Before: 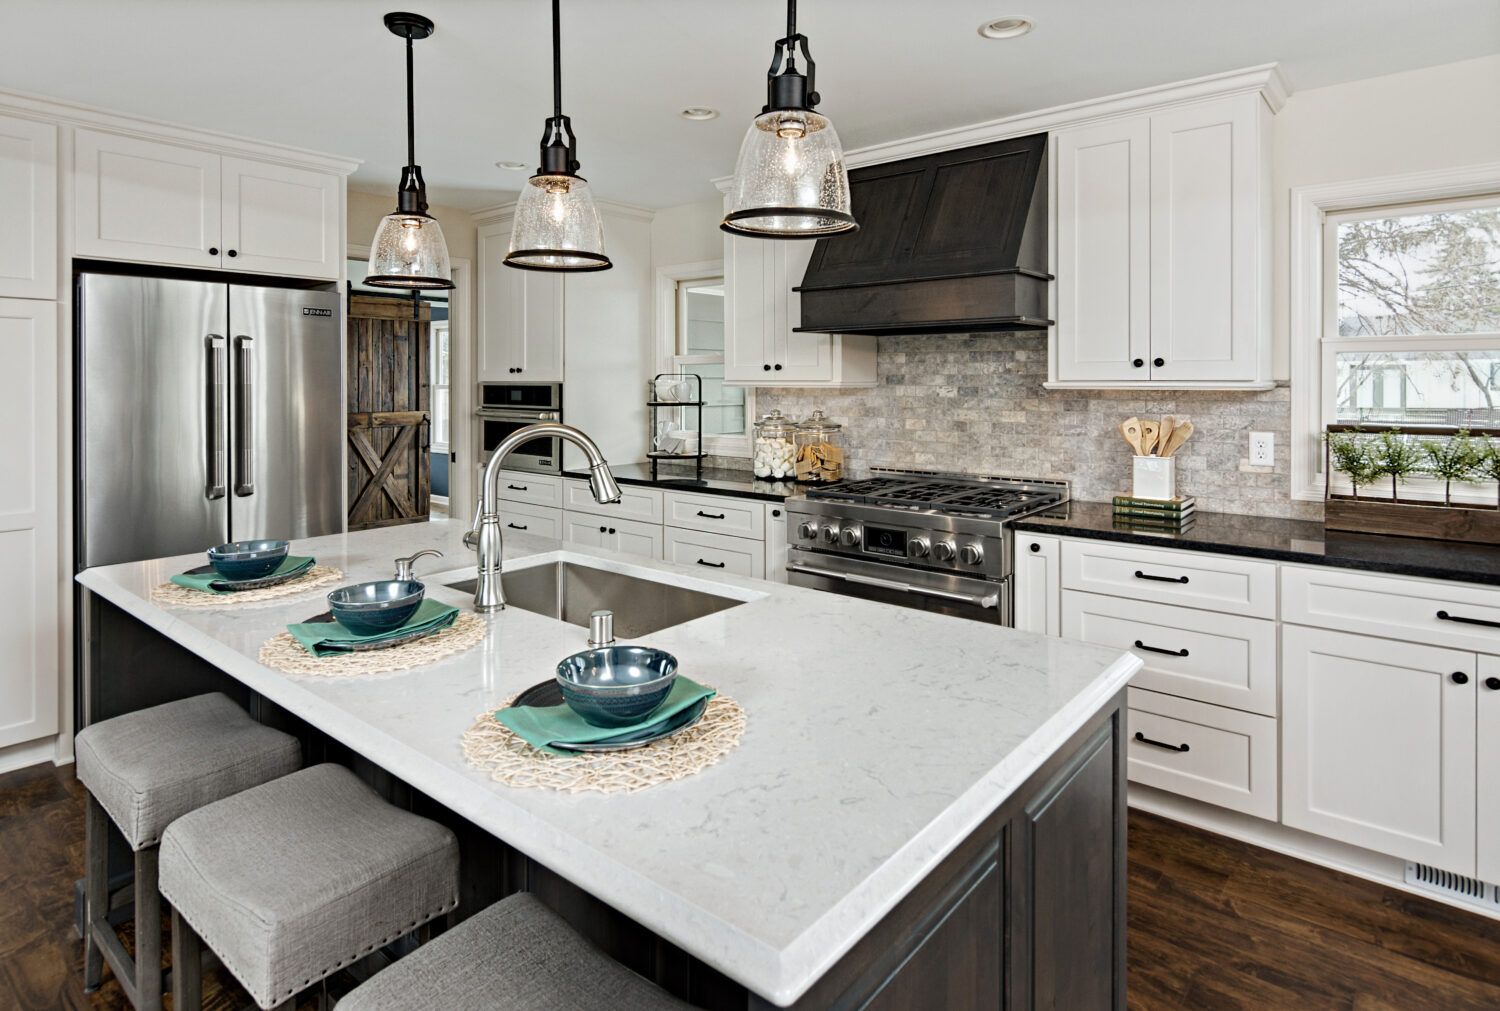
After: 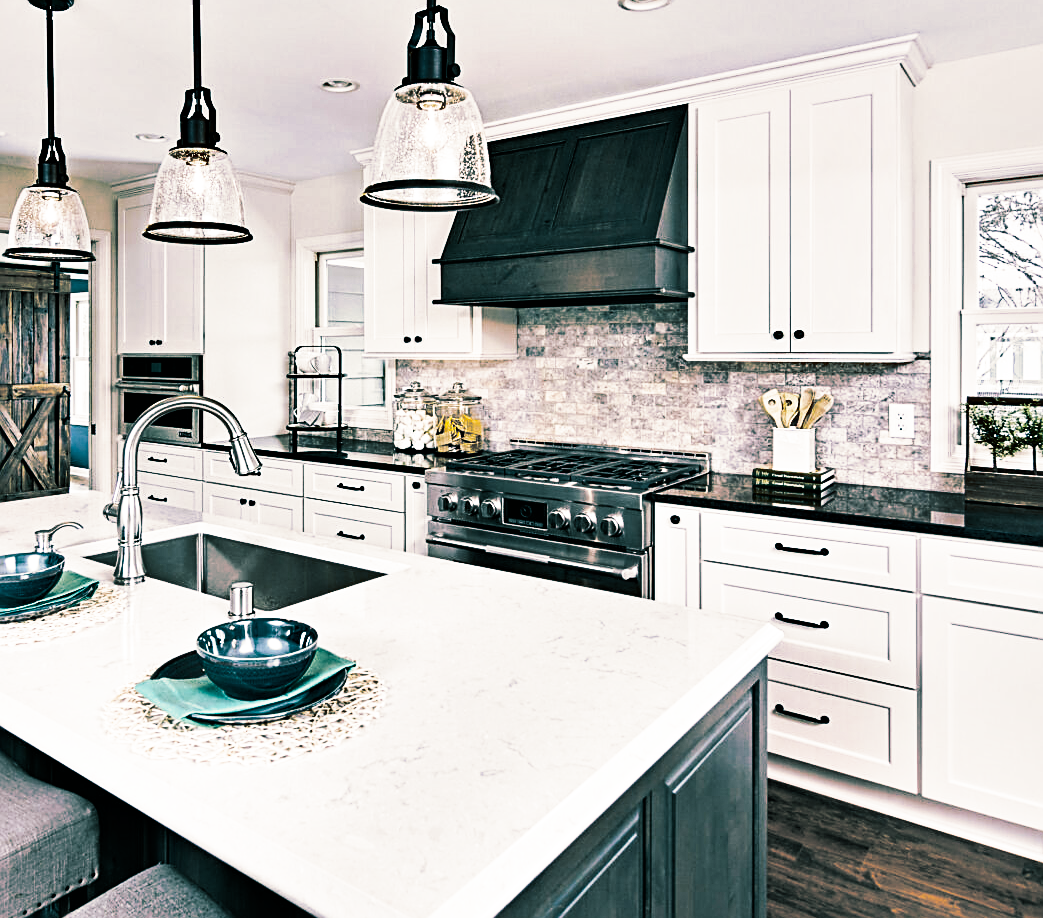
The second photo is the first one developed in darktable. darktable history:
color balance rgb: perceptual saturation grading › global saturation 20%, global vibrance 20%
white balance: red 1.05, blue 1.072
base curve: curves: ch0 [(0, 0) (0.007, 0.004) (0.027, 0.03) (0.046, 0.07) (0.207, 0.54) (0.442, 0.872) (0.673, 0.972) (1, 1)], preserve colors none
crop and rotate: left 24.034%, top 2.838%, right 6.406%, bottom 6.299%
sharpen: on, module defaults
shadows and highlights: shadows 24.5, highlights -78.15, soften with gaussian
split-toning: shadows › hue 186.43°, highlights › hue 49.29°, compress 30.29%
